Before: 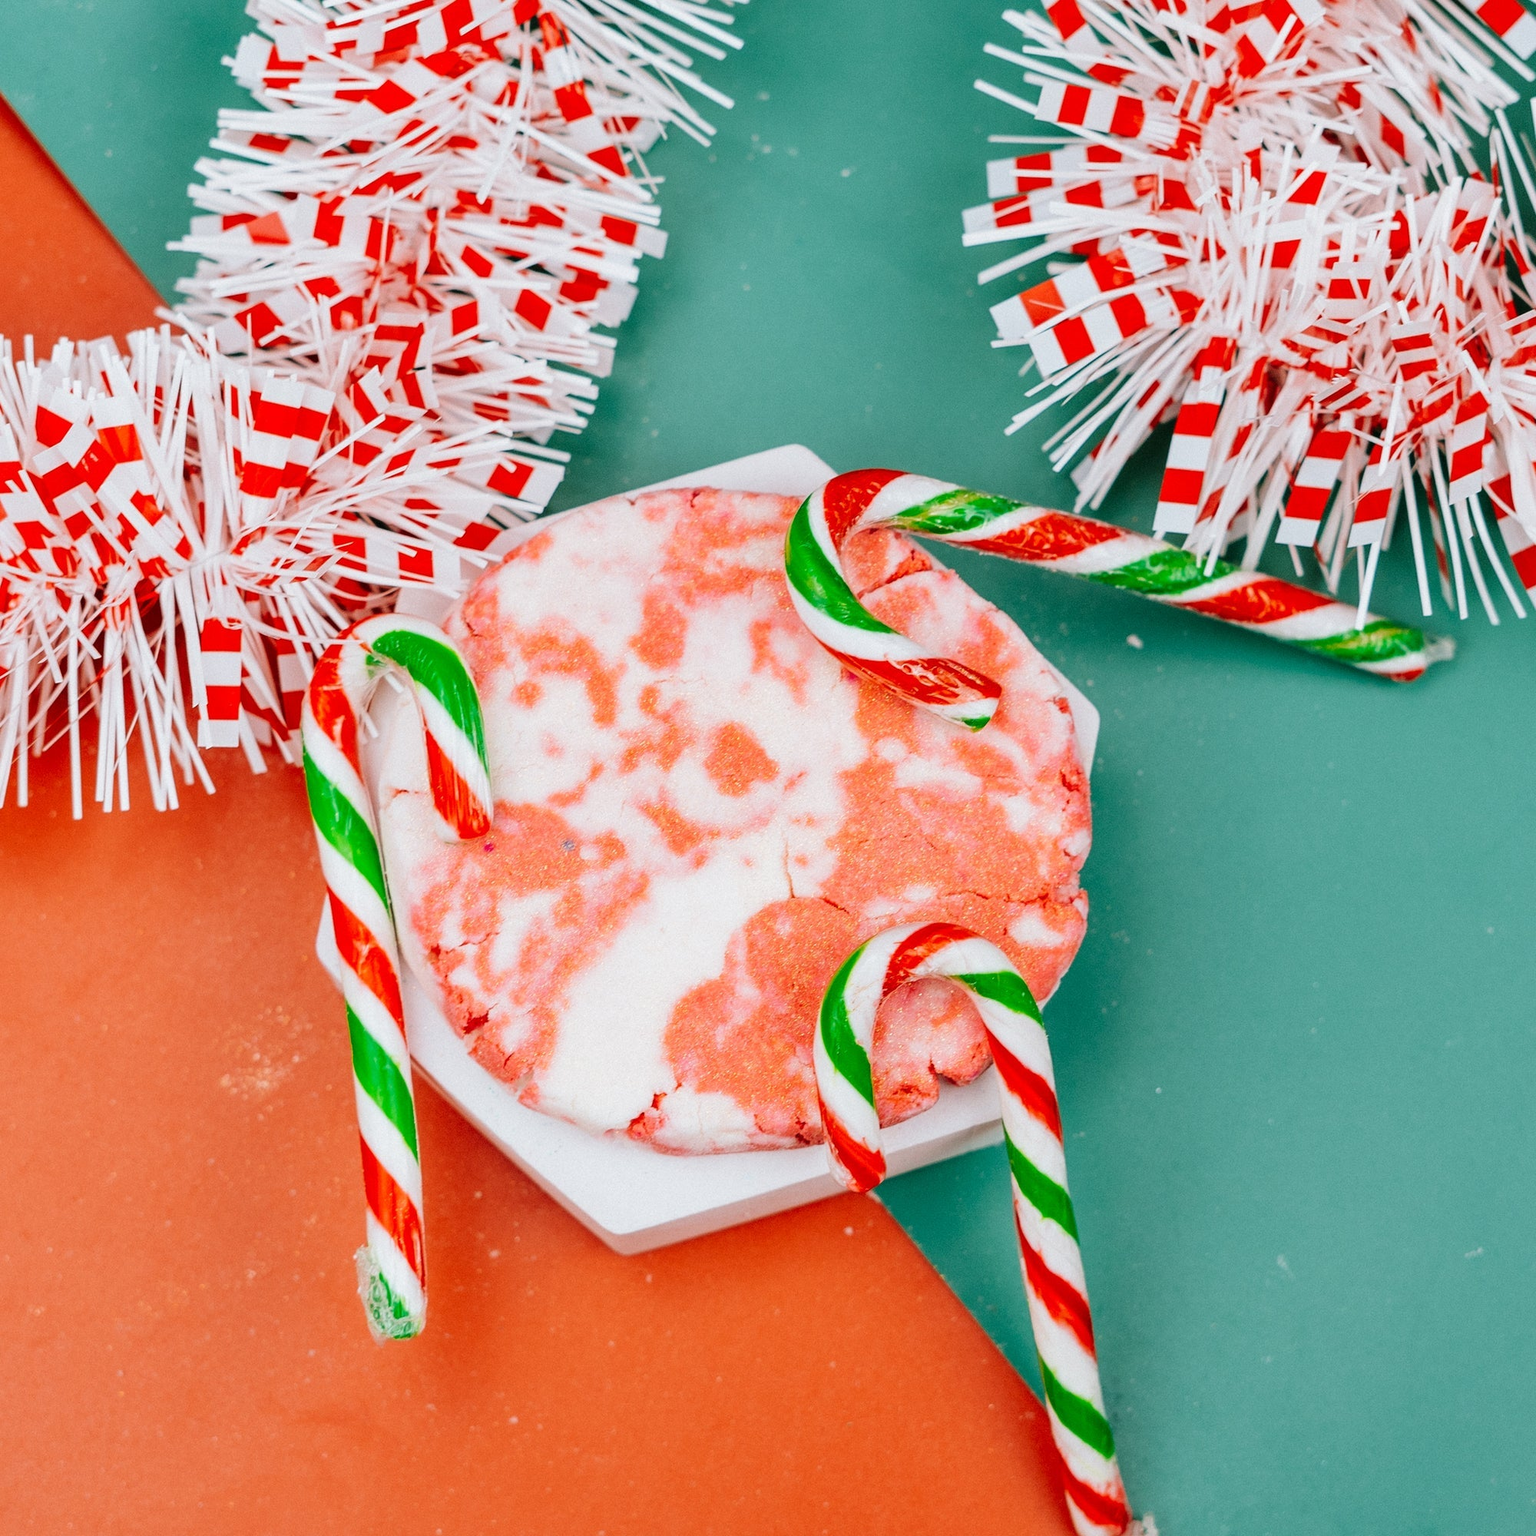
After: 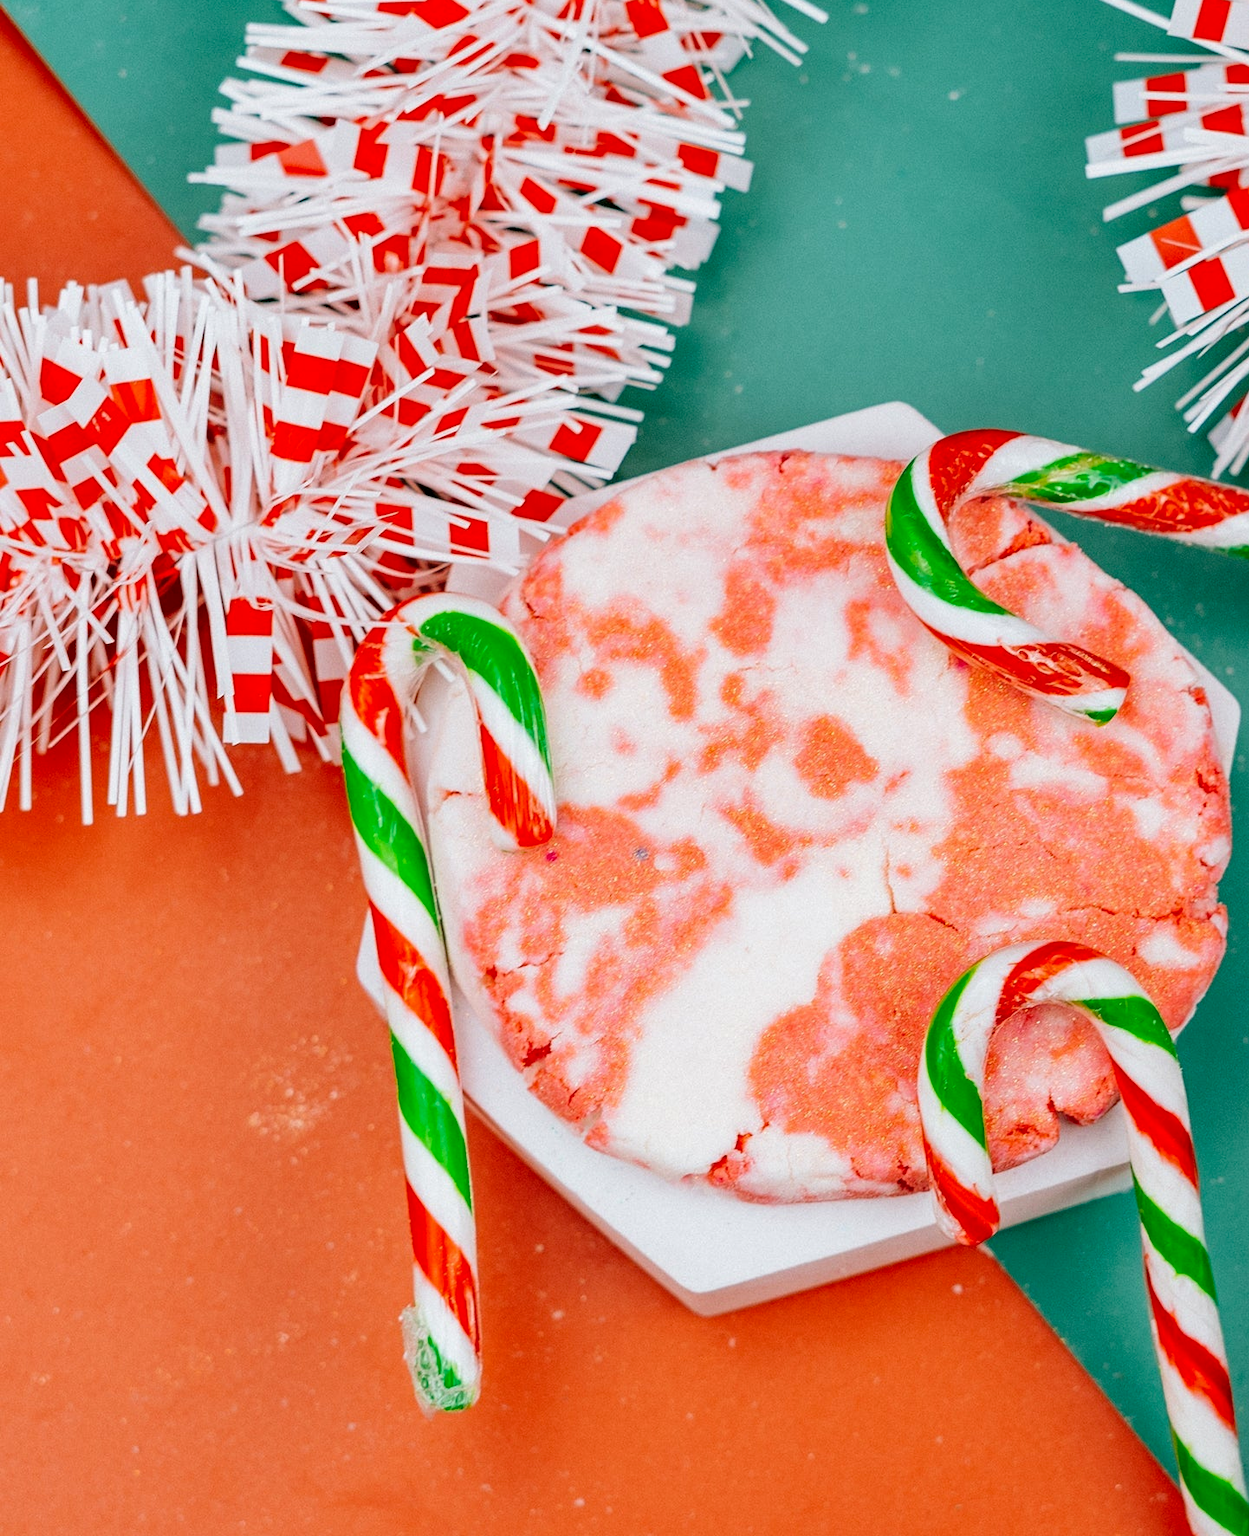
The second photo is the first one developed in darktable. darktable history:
haze removal: compatibility mode true, adaptive false
crop: top 5.79%, right 27.852%, bottom 5.513%
